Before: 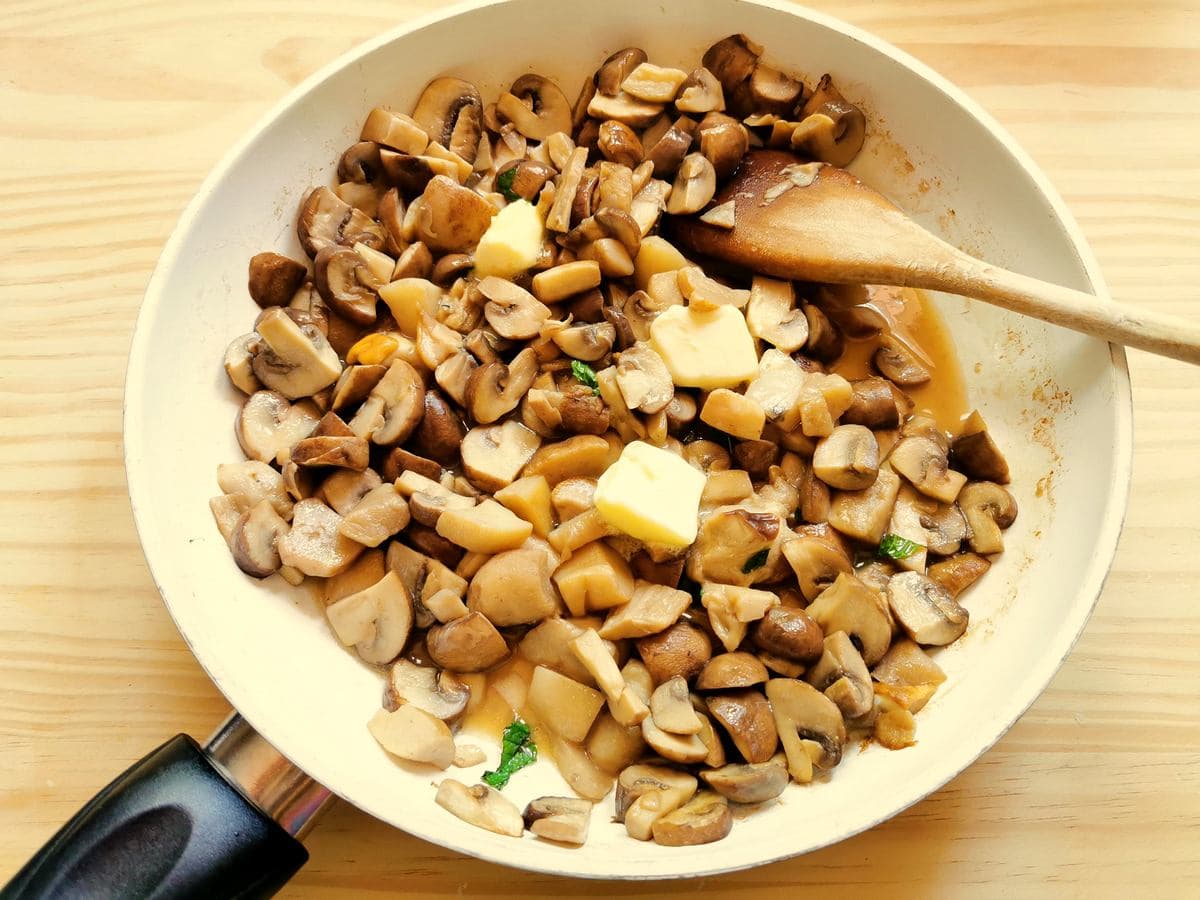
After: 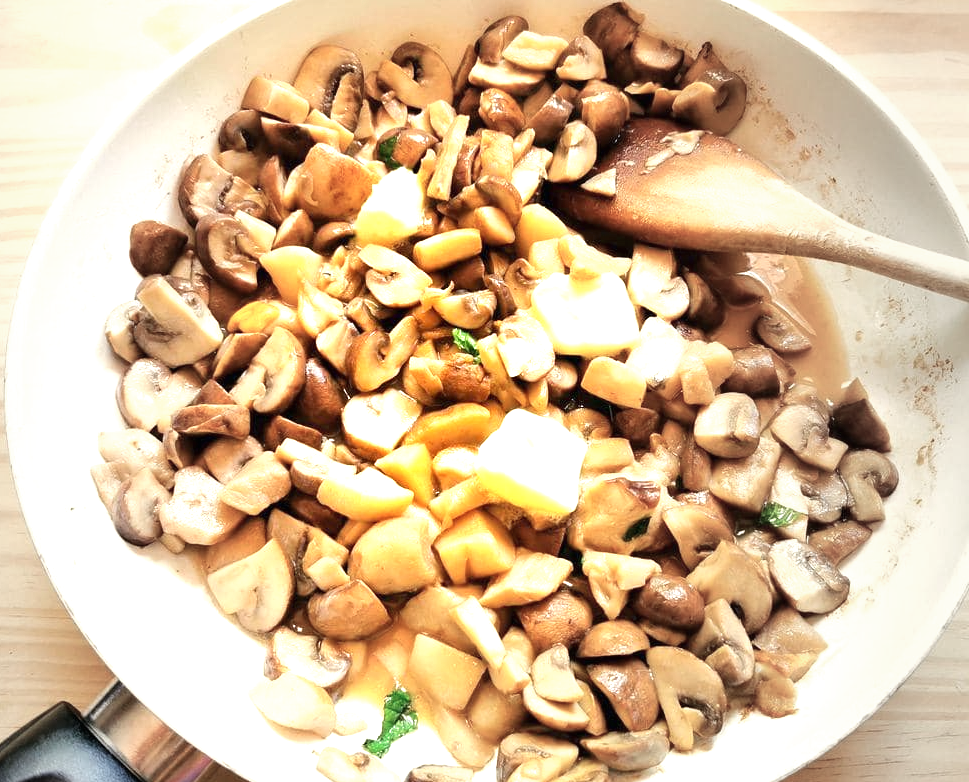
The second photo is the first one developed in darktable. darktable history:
crop: left 9.936%, top 3.659%, right 9.244%, bottom 9.392%
exposure: black level correction 0, exposure 1.199 EV, compensate highlight preservation false
vignetting: fall-off start 18.26%, fall-off radius 137.87%, center (-0.117, -0.008), width/height ratio 0.624, shape 0.592, unbound false
color correction: highlights a* -0.075, highlights b* -5.33, shadows a* -0.131, shadows b* -0.113
